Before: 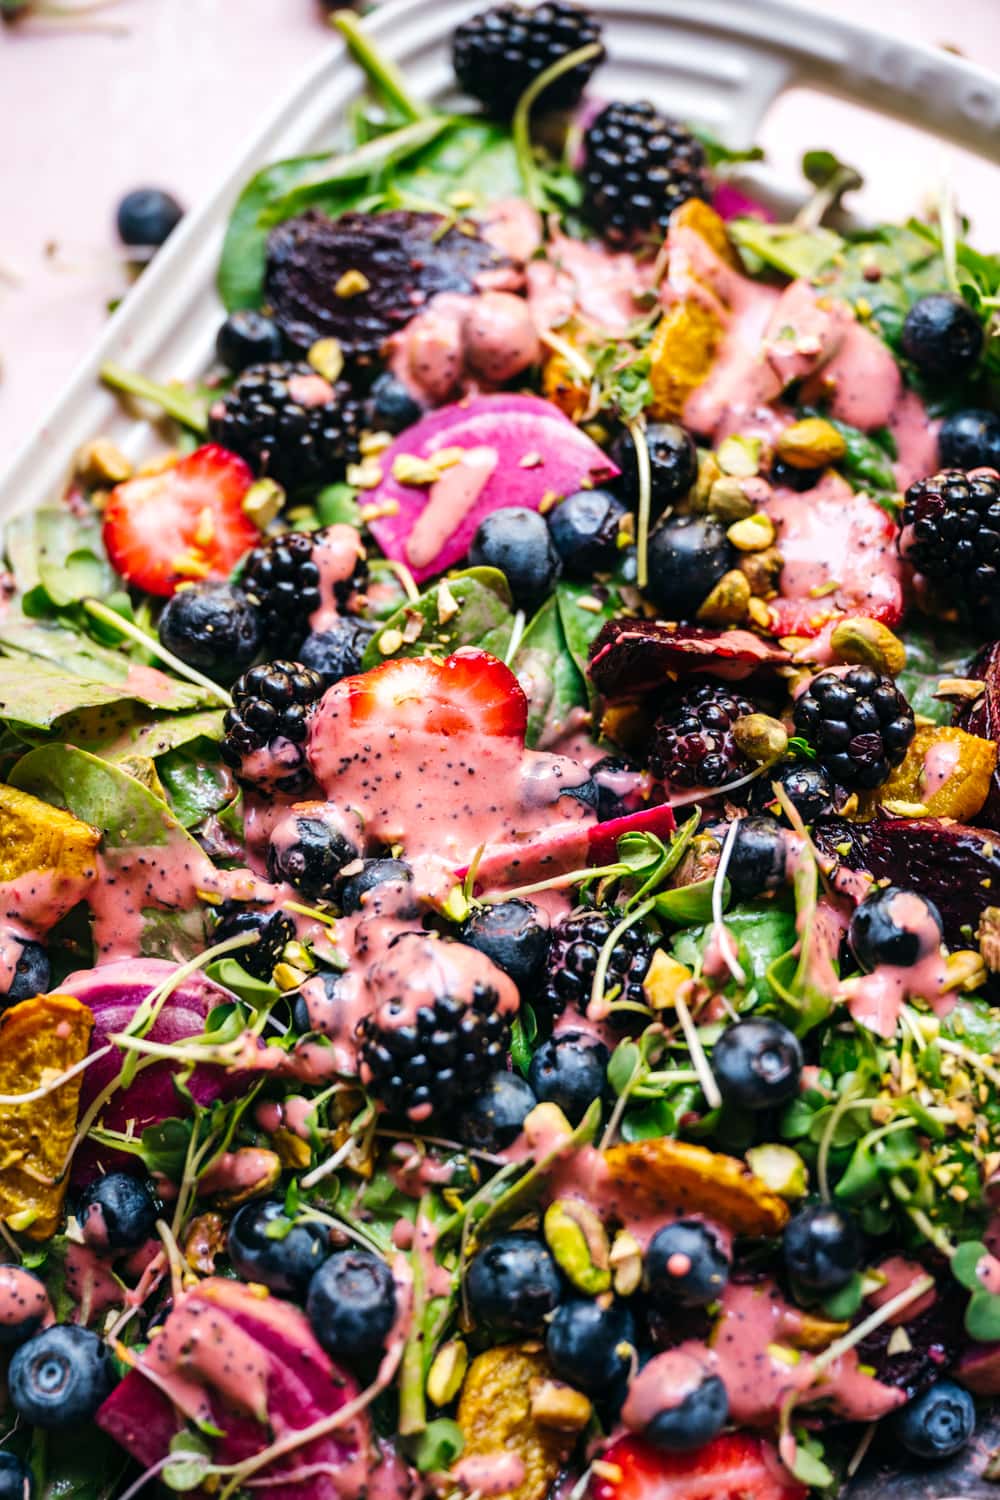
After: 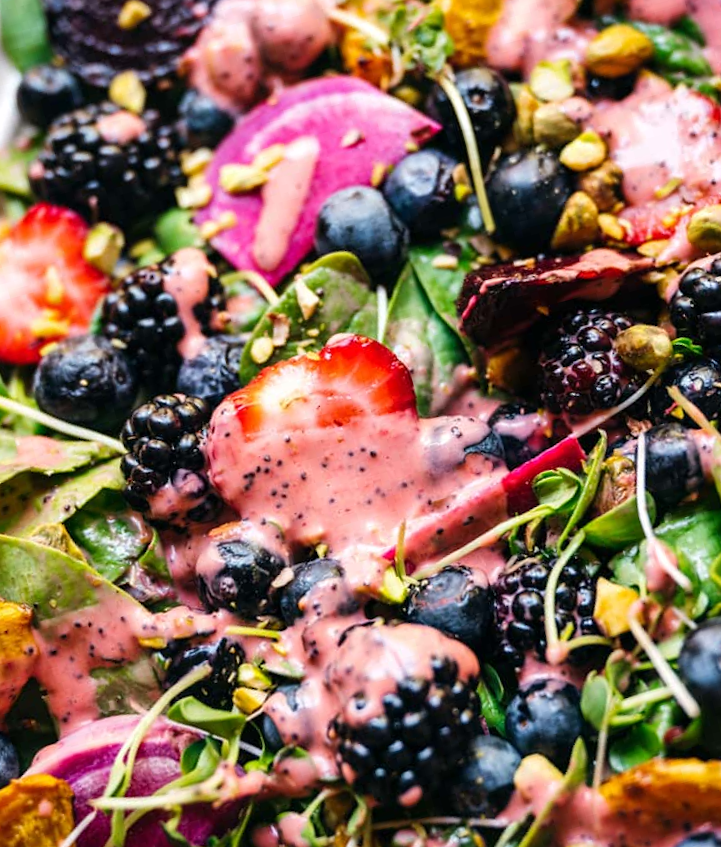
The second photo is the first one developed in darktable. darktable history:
rotate and perspective: rotation -14.8°, crop left 0.1, crop right 0.903, crop top 0.25, crop bottom 0.748
crop and rotate: left 13.409%, right 19.924%
